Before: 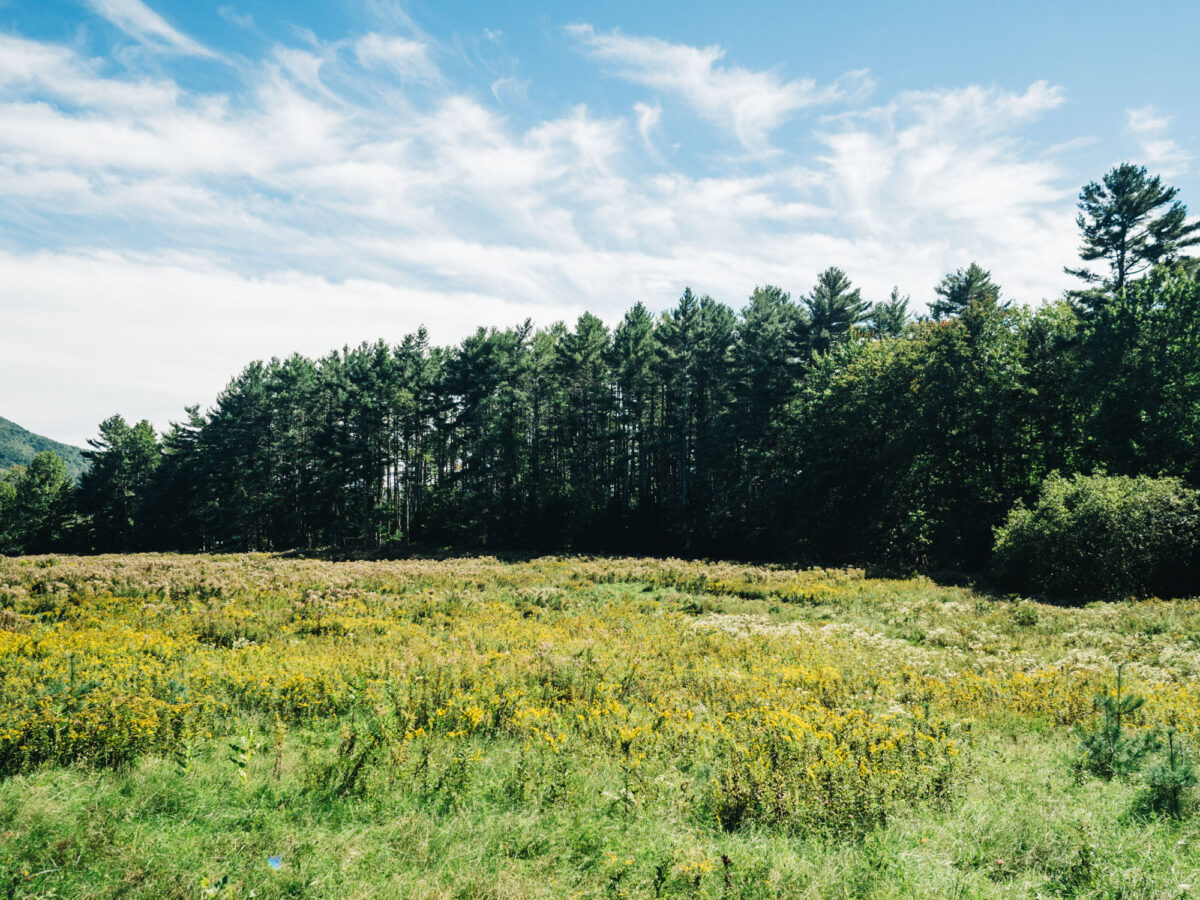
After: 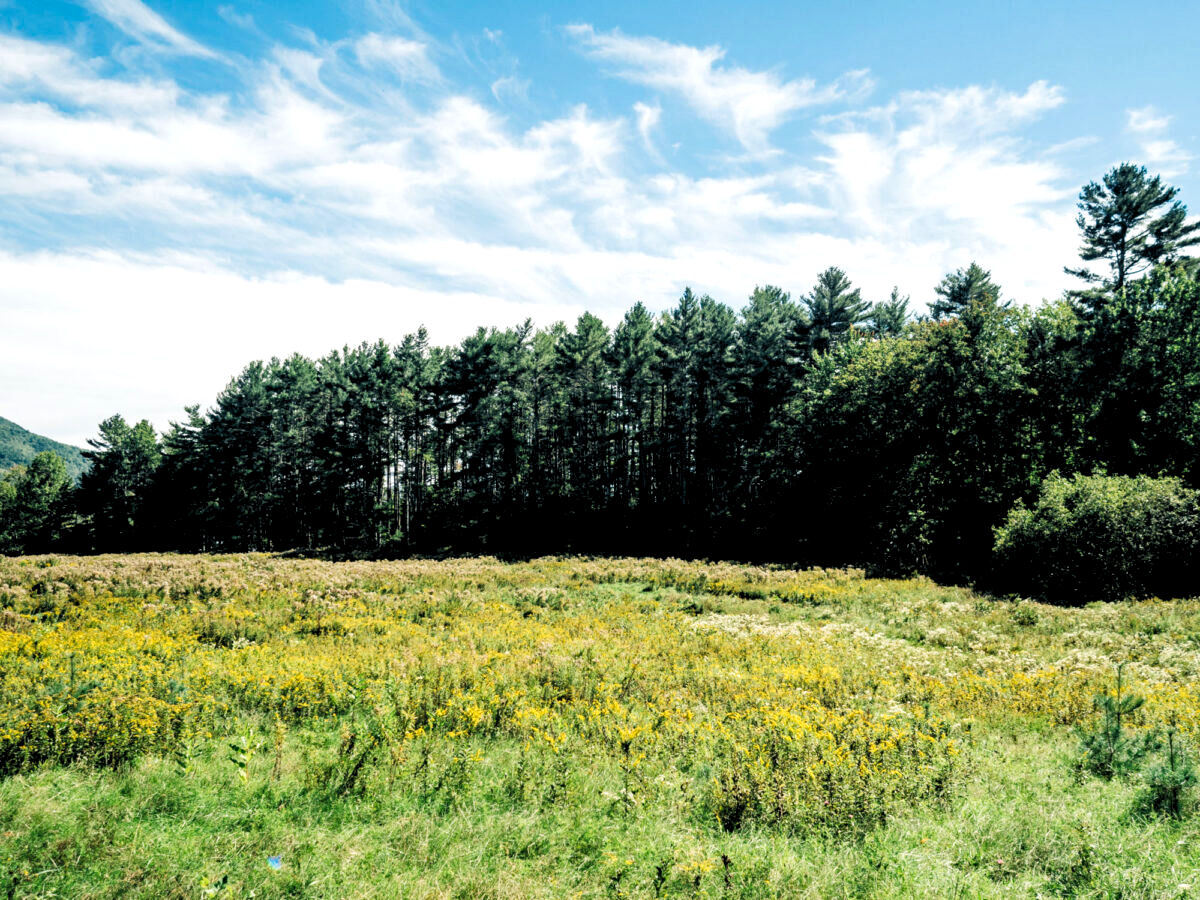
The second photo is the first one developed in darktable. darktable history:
rgb levels: levels [[0.01, 0.419, 0.839], [0, 0.5, 1], [0, 0.5, 1]]
haze removal: strength 0.25, distance 0.25, compatibility mode true, adaptive false
